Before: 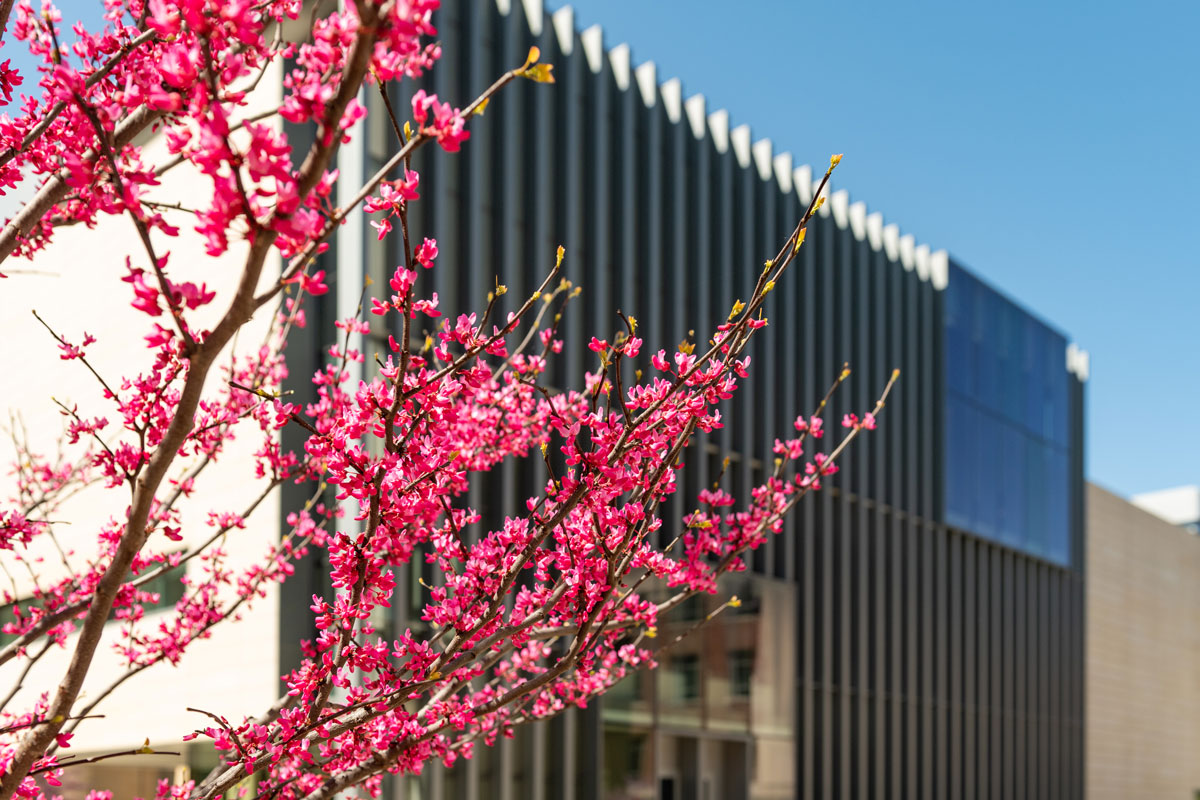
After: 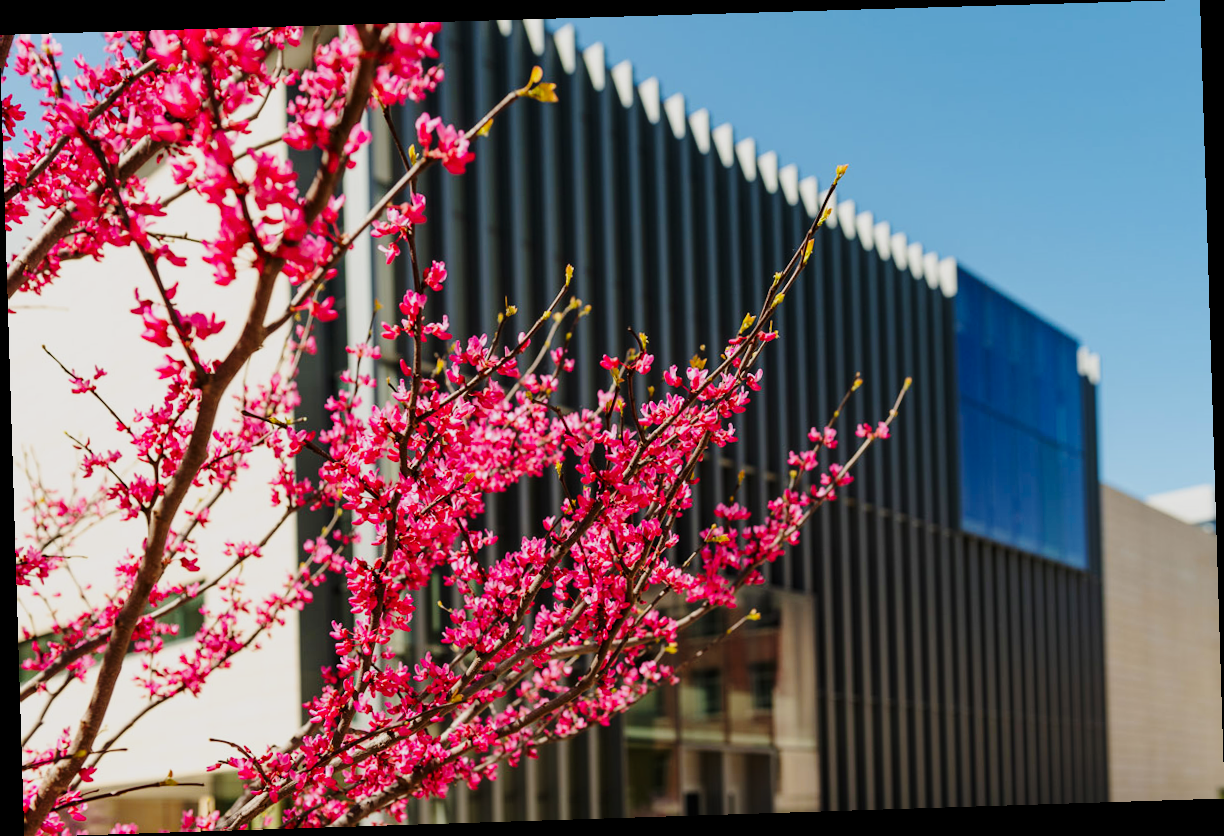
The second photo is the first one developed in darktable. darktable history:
exposure: exposure -1 EV, compensate highlight preservation false
rotate and perspective: rotation -1.77°, lens shift (horizontal) 0.004, automatic cropping off
base curve: curves: ch0 [(0, 0) (0.028, 0.03) (0.121, 0.232) (0.46, 0.748) (0.859, 0.968) (1, 1)], preserve colors none
contrast brightness saturation: contrast 0.04, saturation 0.07
